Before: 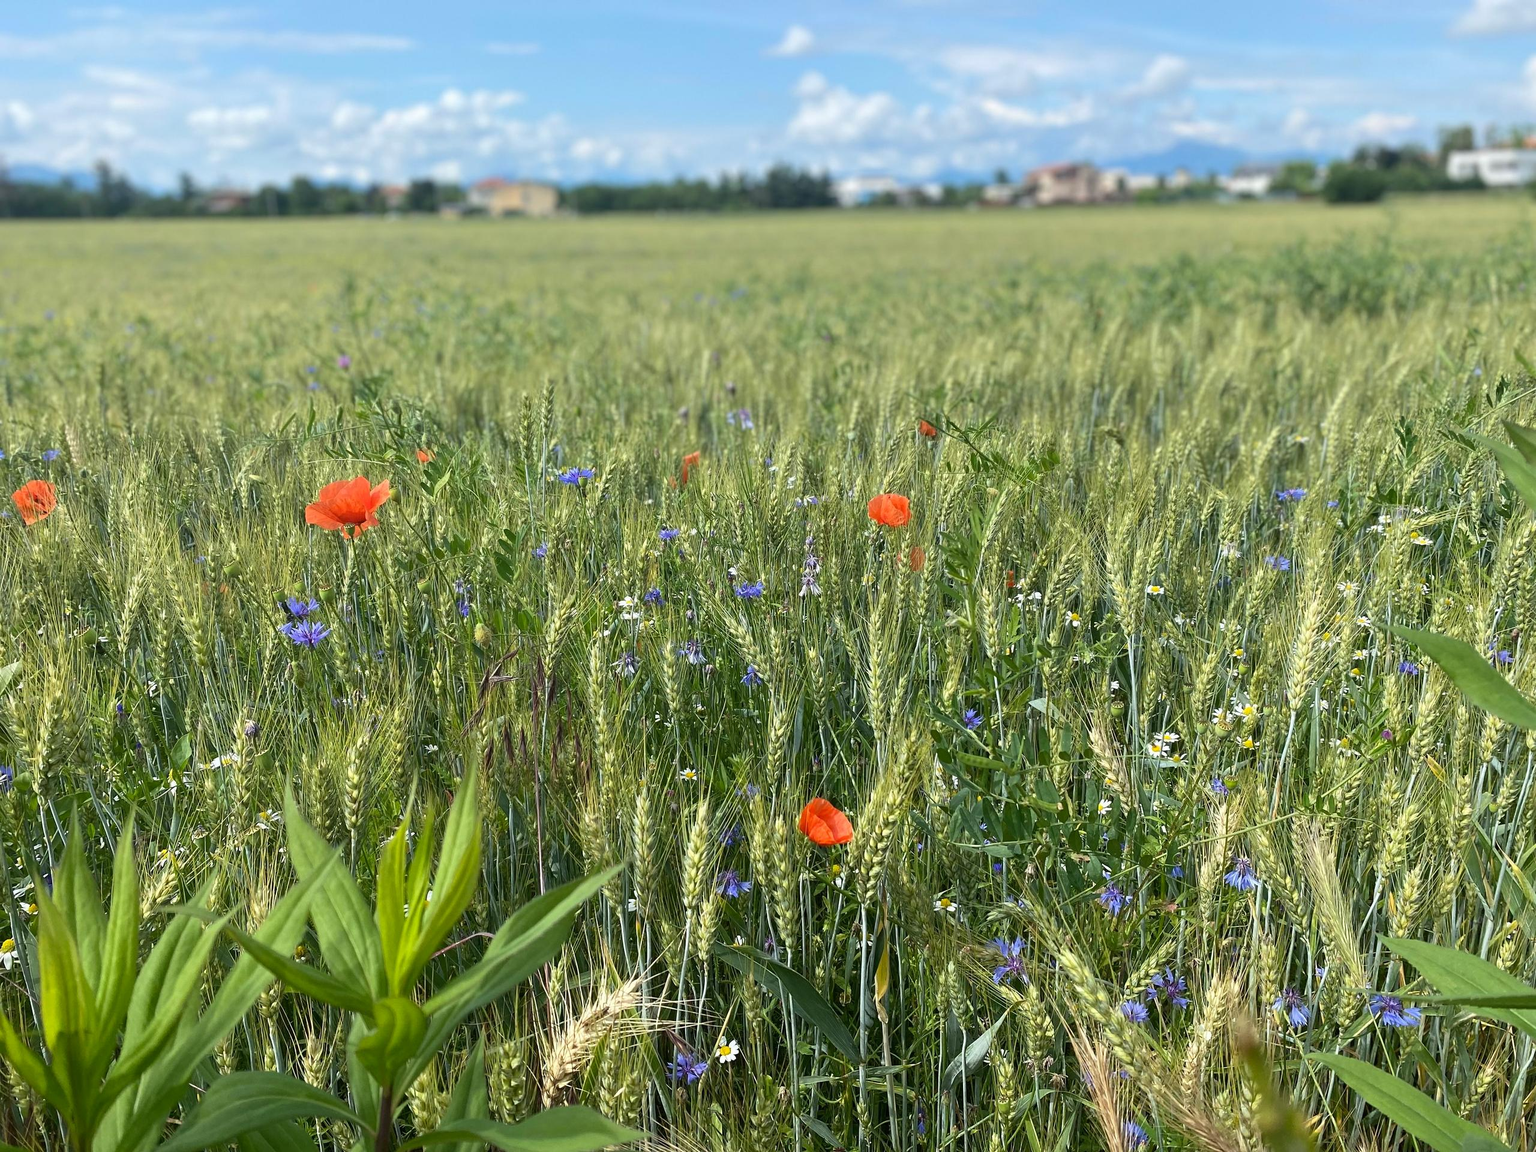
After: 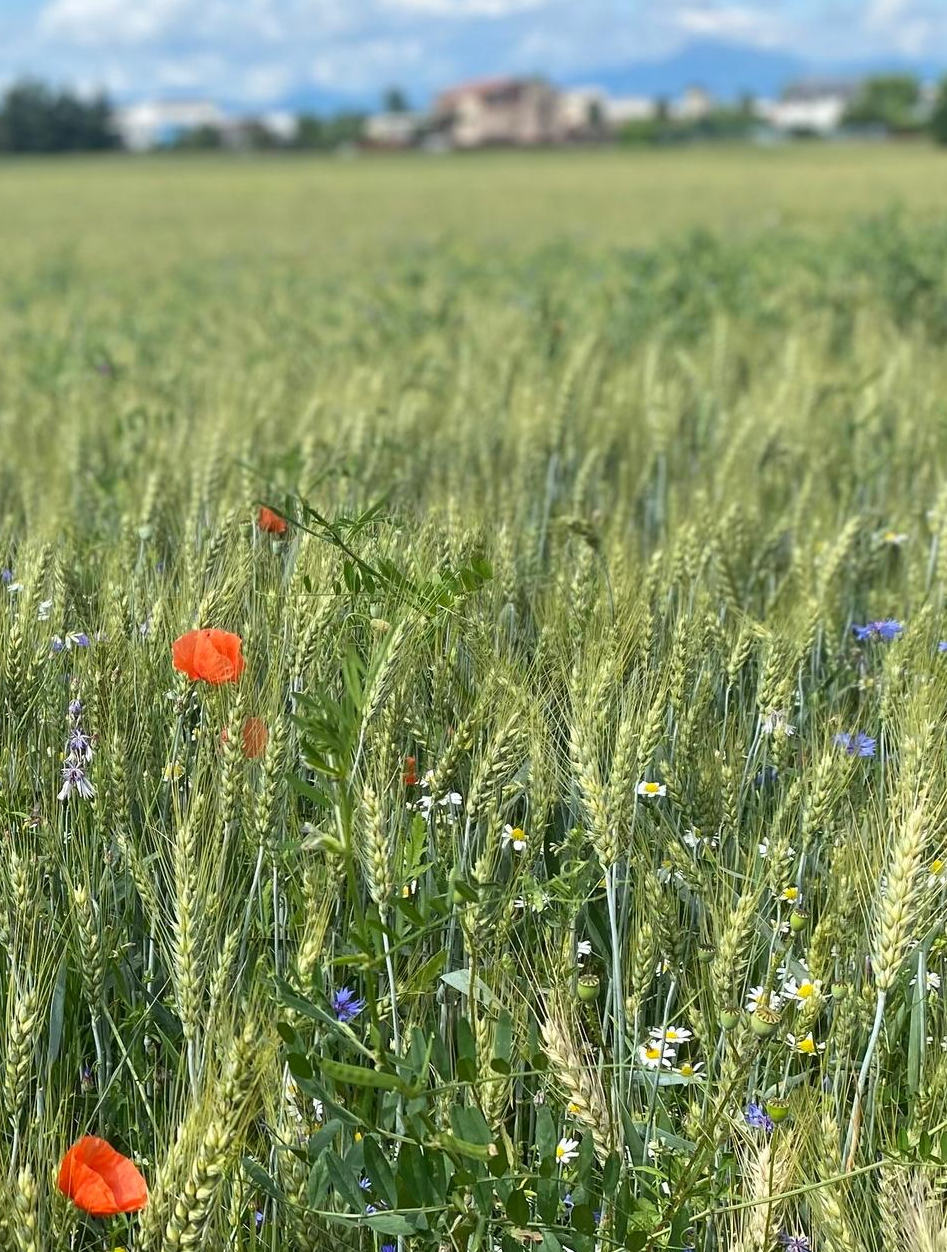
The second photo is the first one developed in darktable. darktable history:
crop and rotate: left 49.791%, top 10.114%, right 13.184%, bottom 24.667%
